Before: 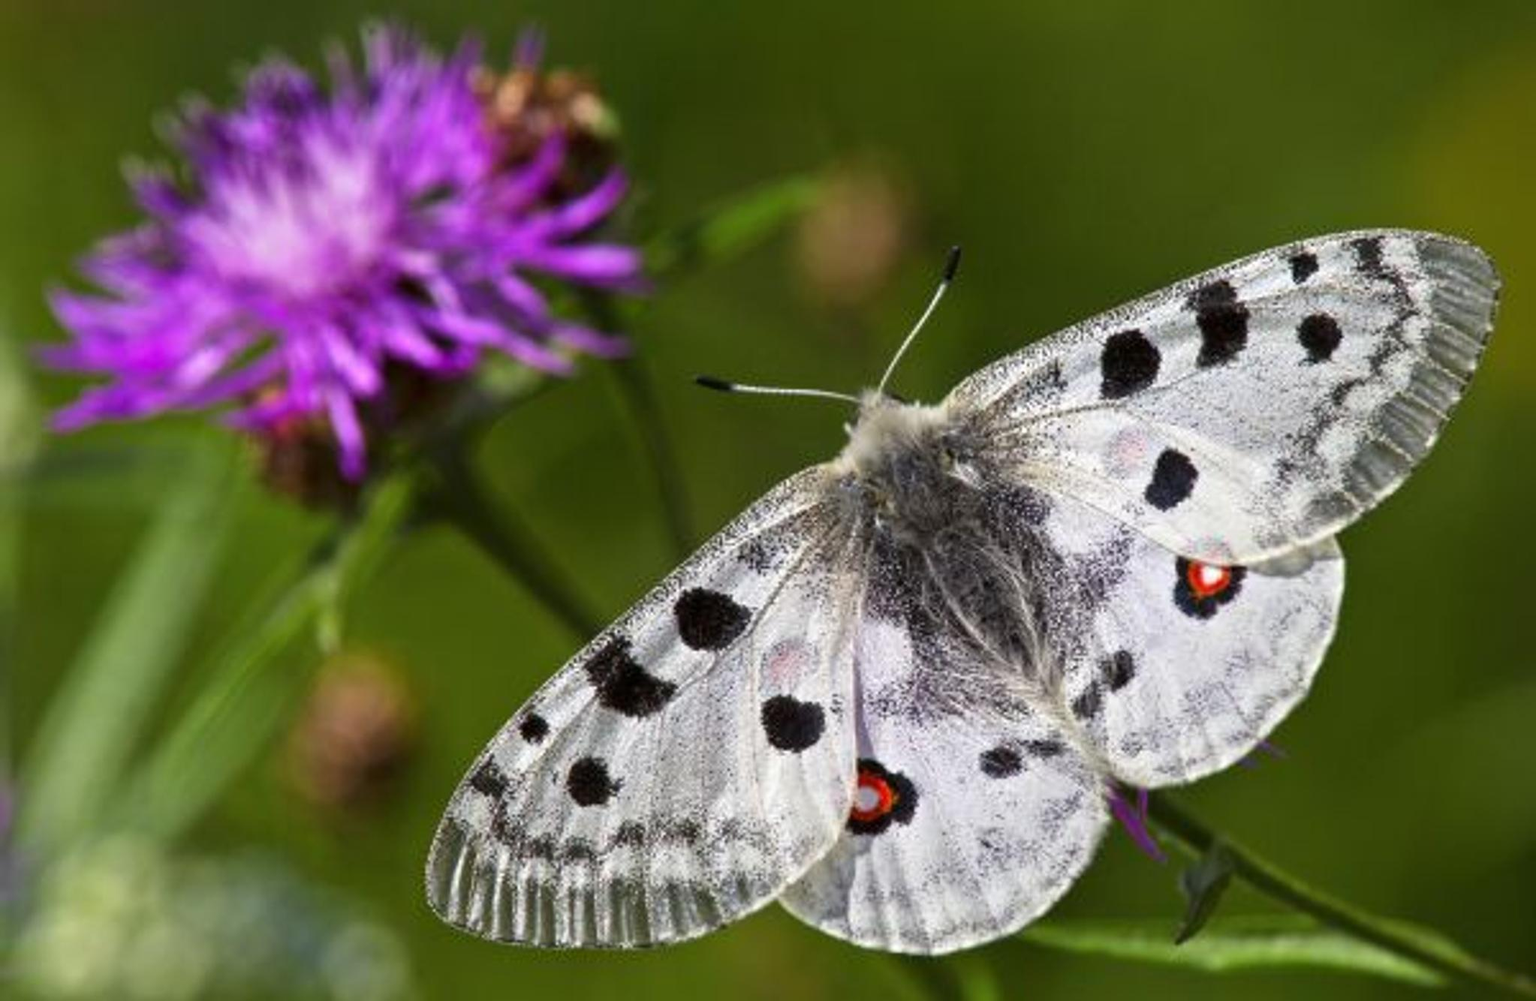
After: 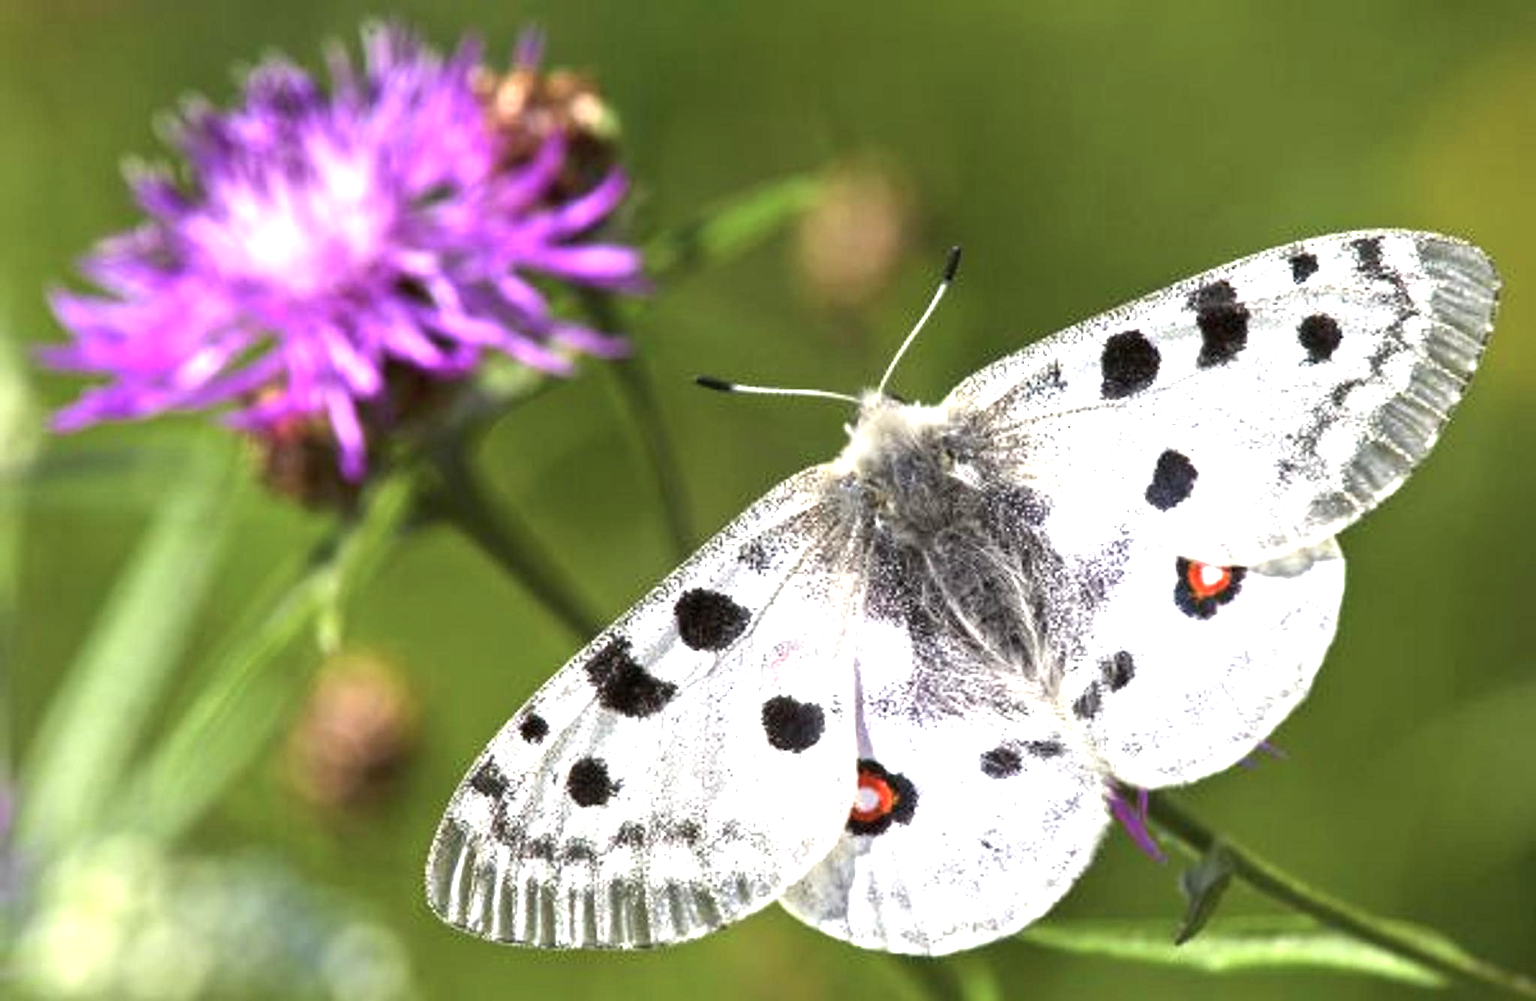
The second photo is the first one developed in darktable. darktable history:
contrast brightness saturation: saturation -0.174
exposure: black level correction 0, exposure 1.284 EV, compensate highlight preservation false
